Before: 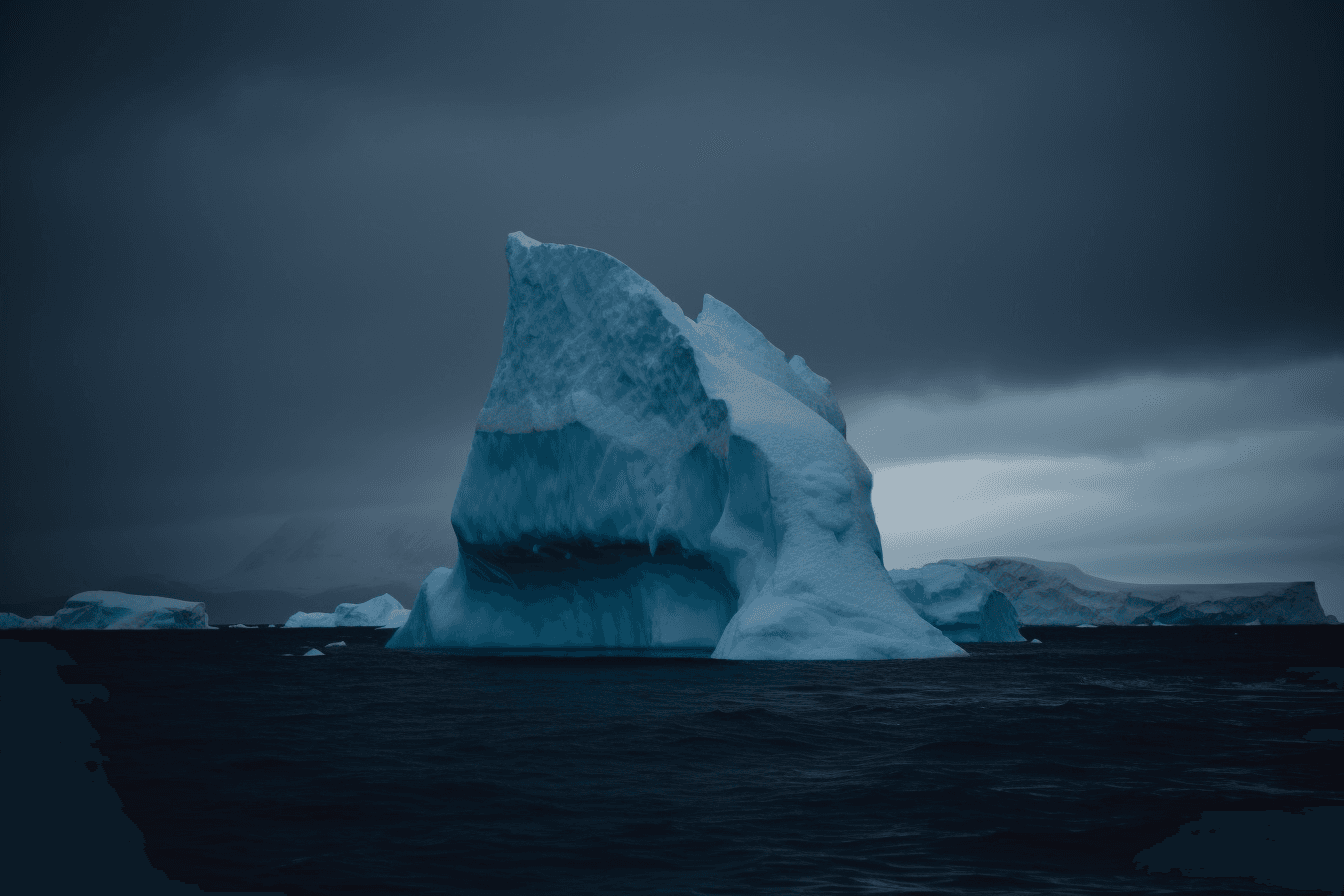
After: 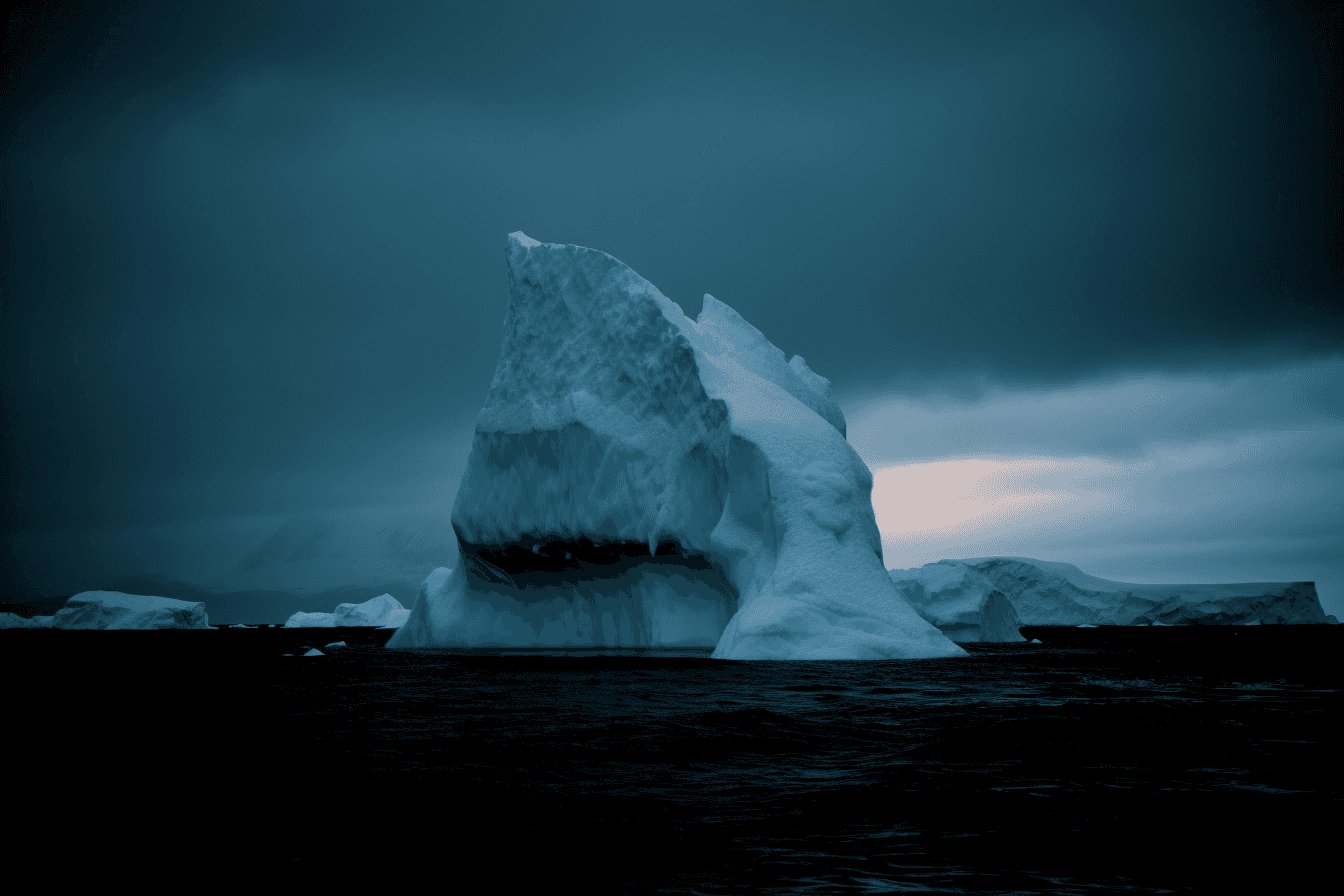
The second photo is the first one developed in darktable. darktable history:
color correction: highlights a* 11.96, highlights b* 11.58
split-toning: shadows › hue 212.4°, balance -70
rgb levels: levels [[0.01, 0.419, 0.839], [0, 0.5, 1], [0, 0.5, 1]]
